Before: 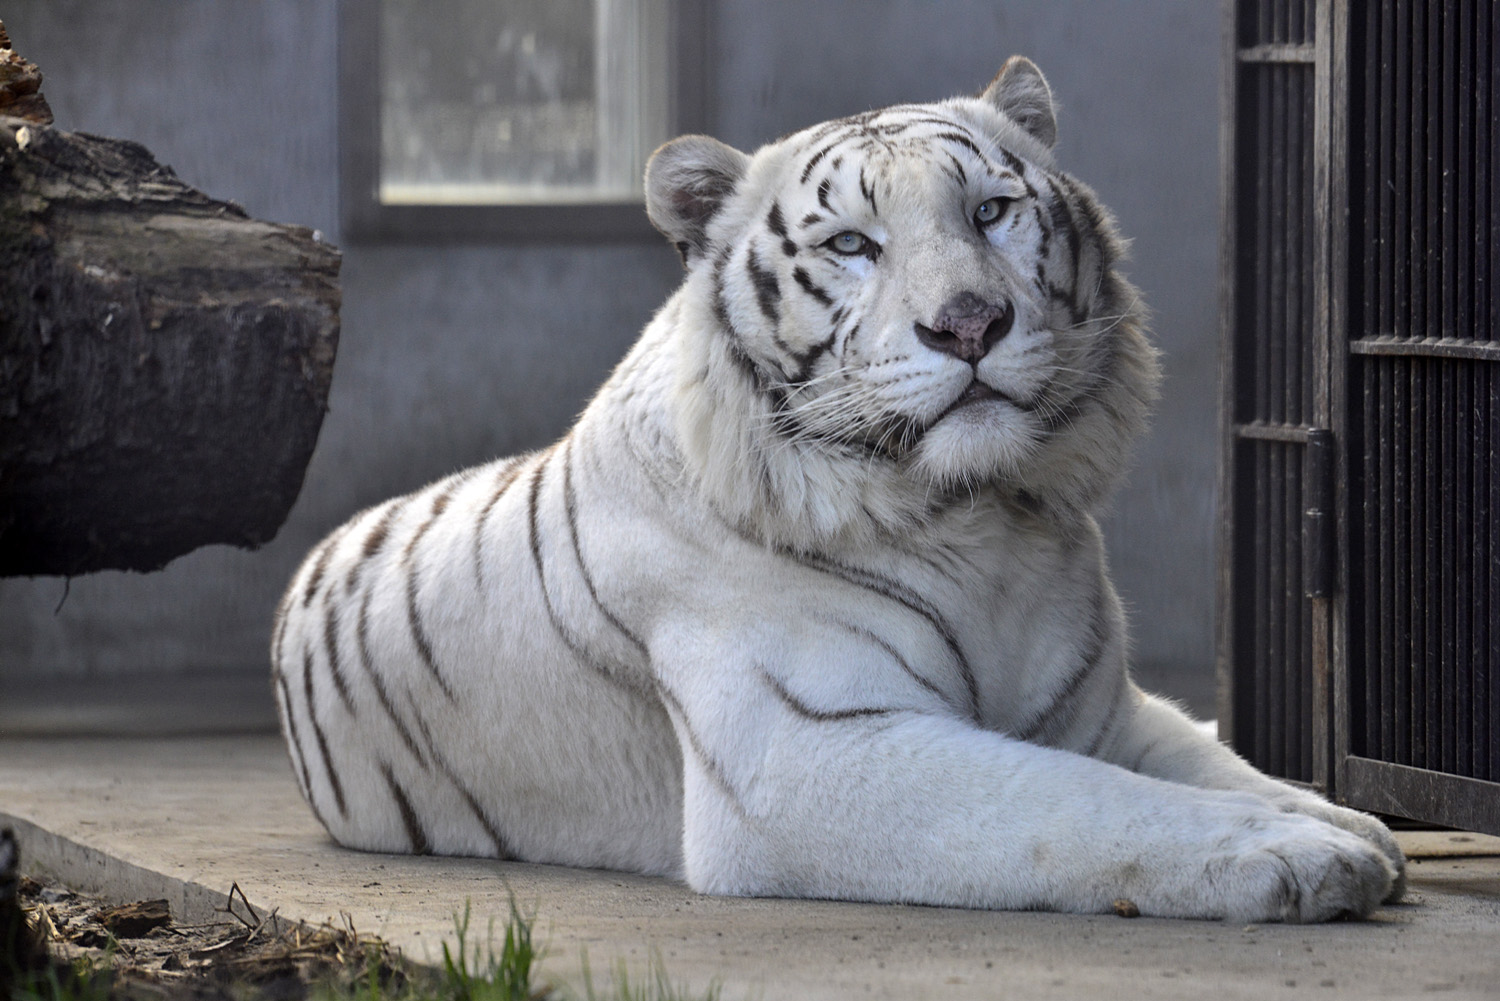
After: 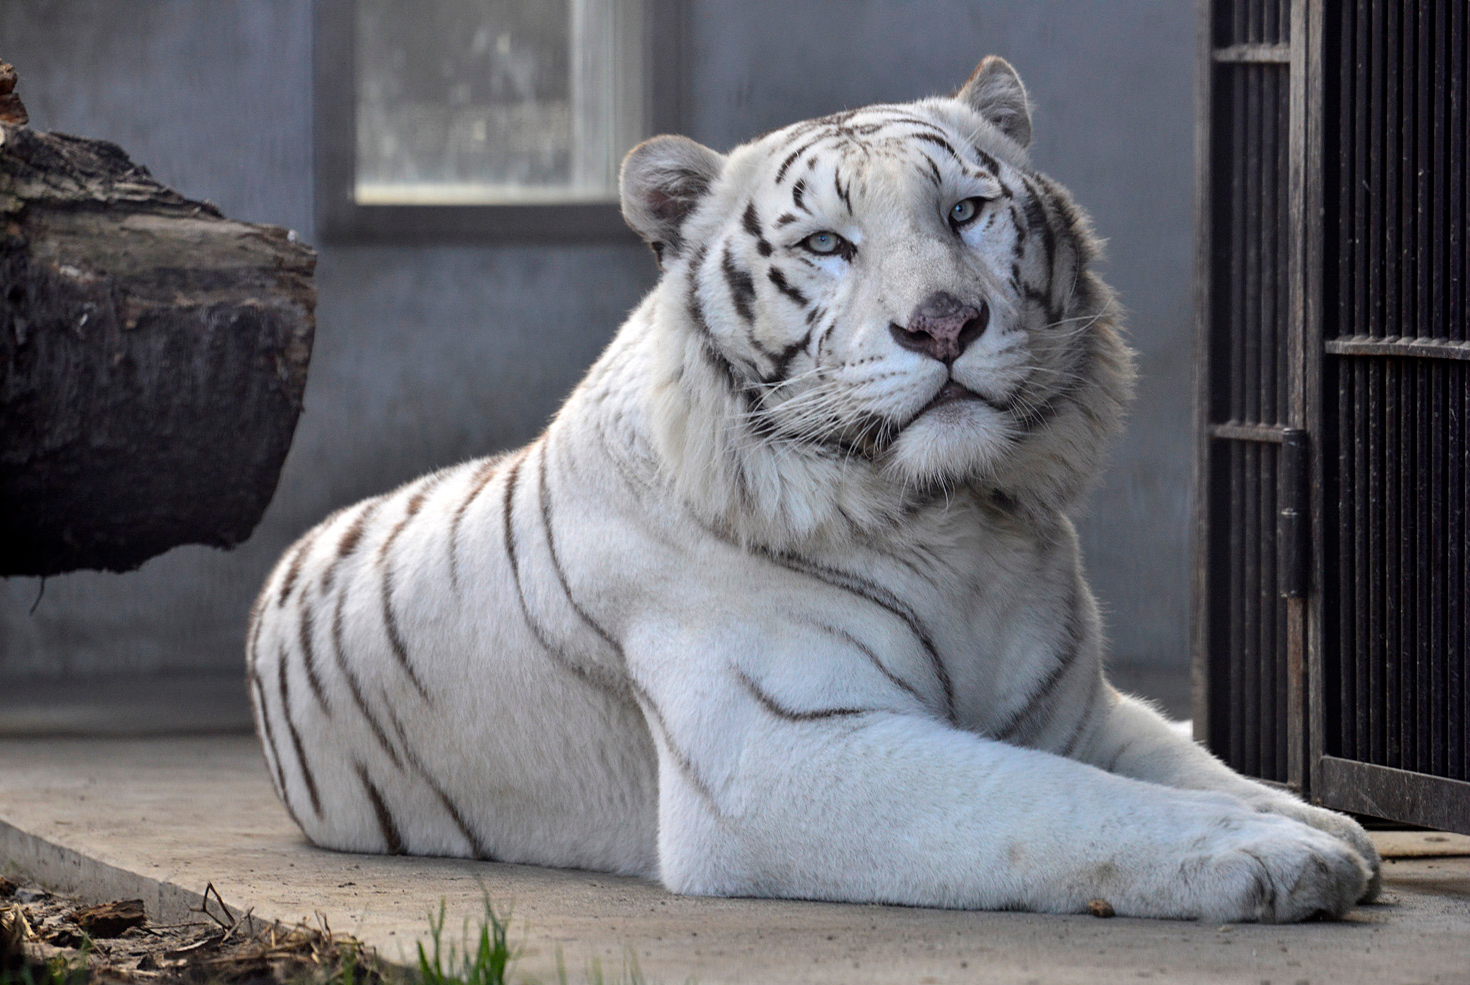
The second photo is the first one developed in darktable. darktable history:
crop: left 1.689%, right 0.278%, bottom 1.597%
